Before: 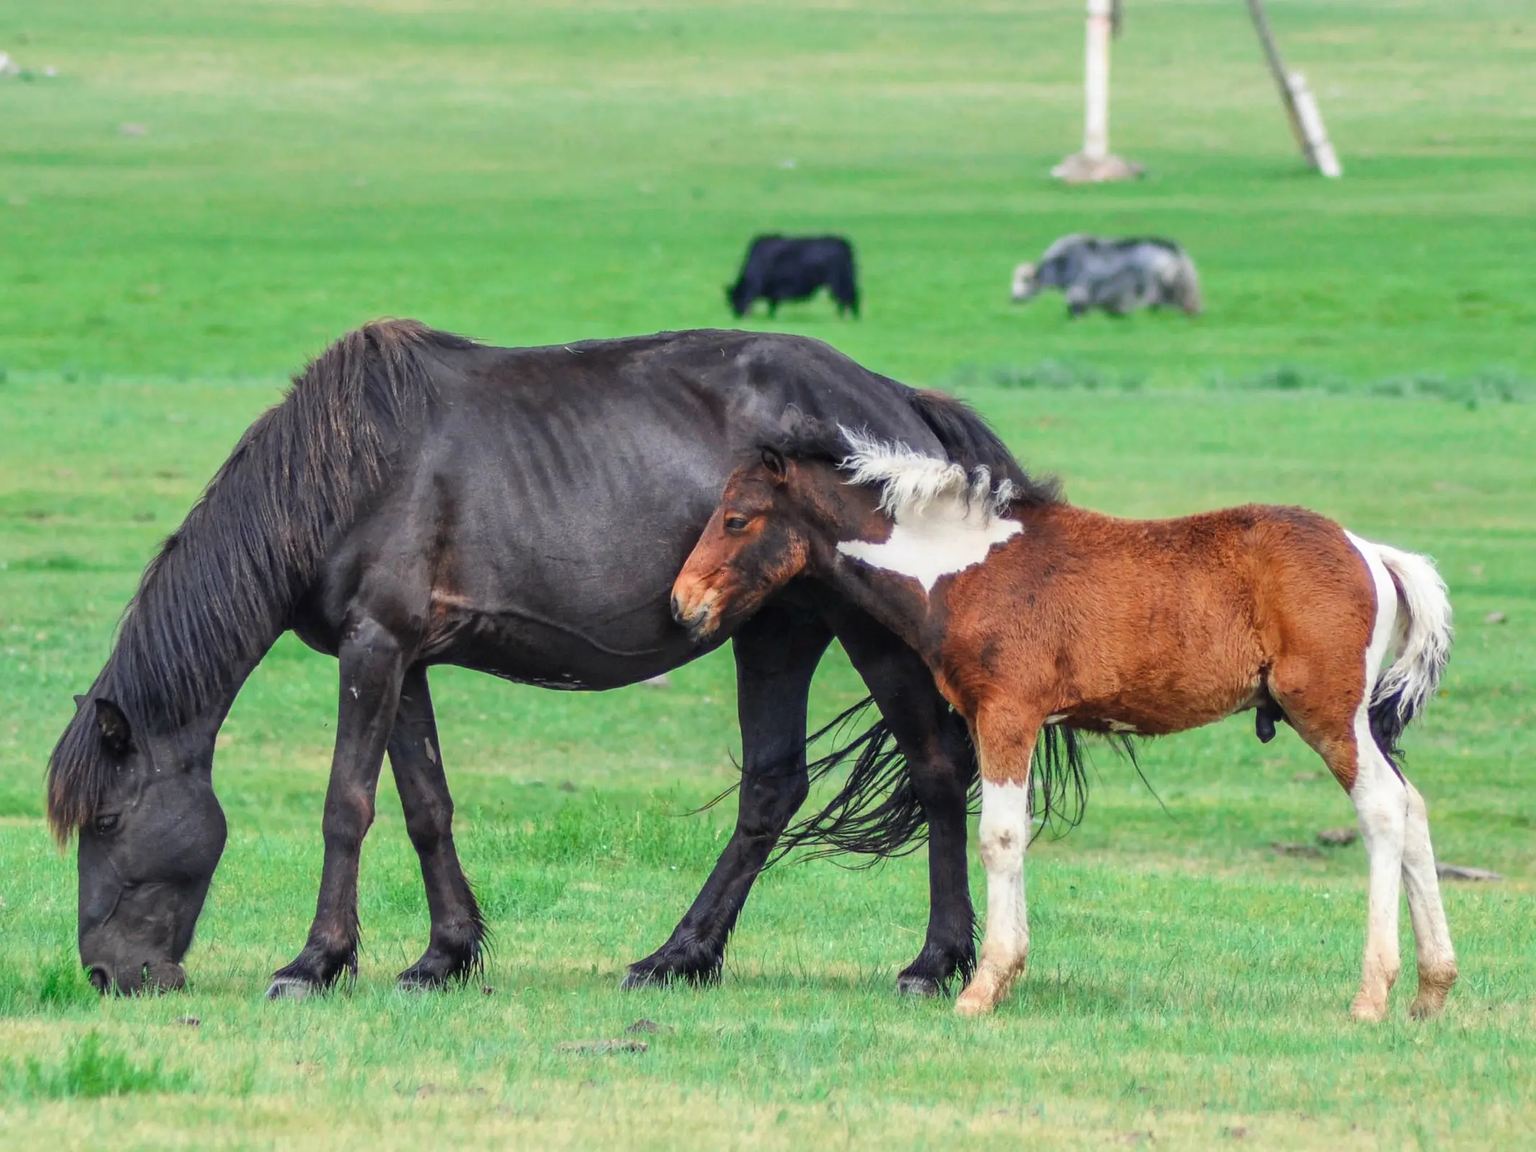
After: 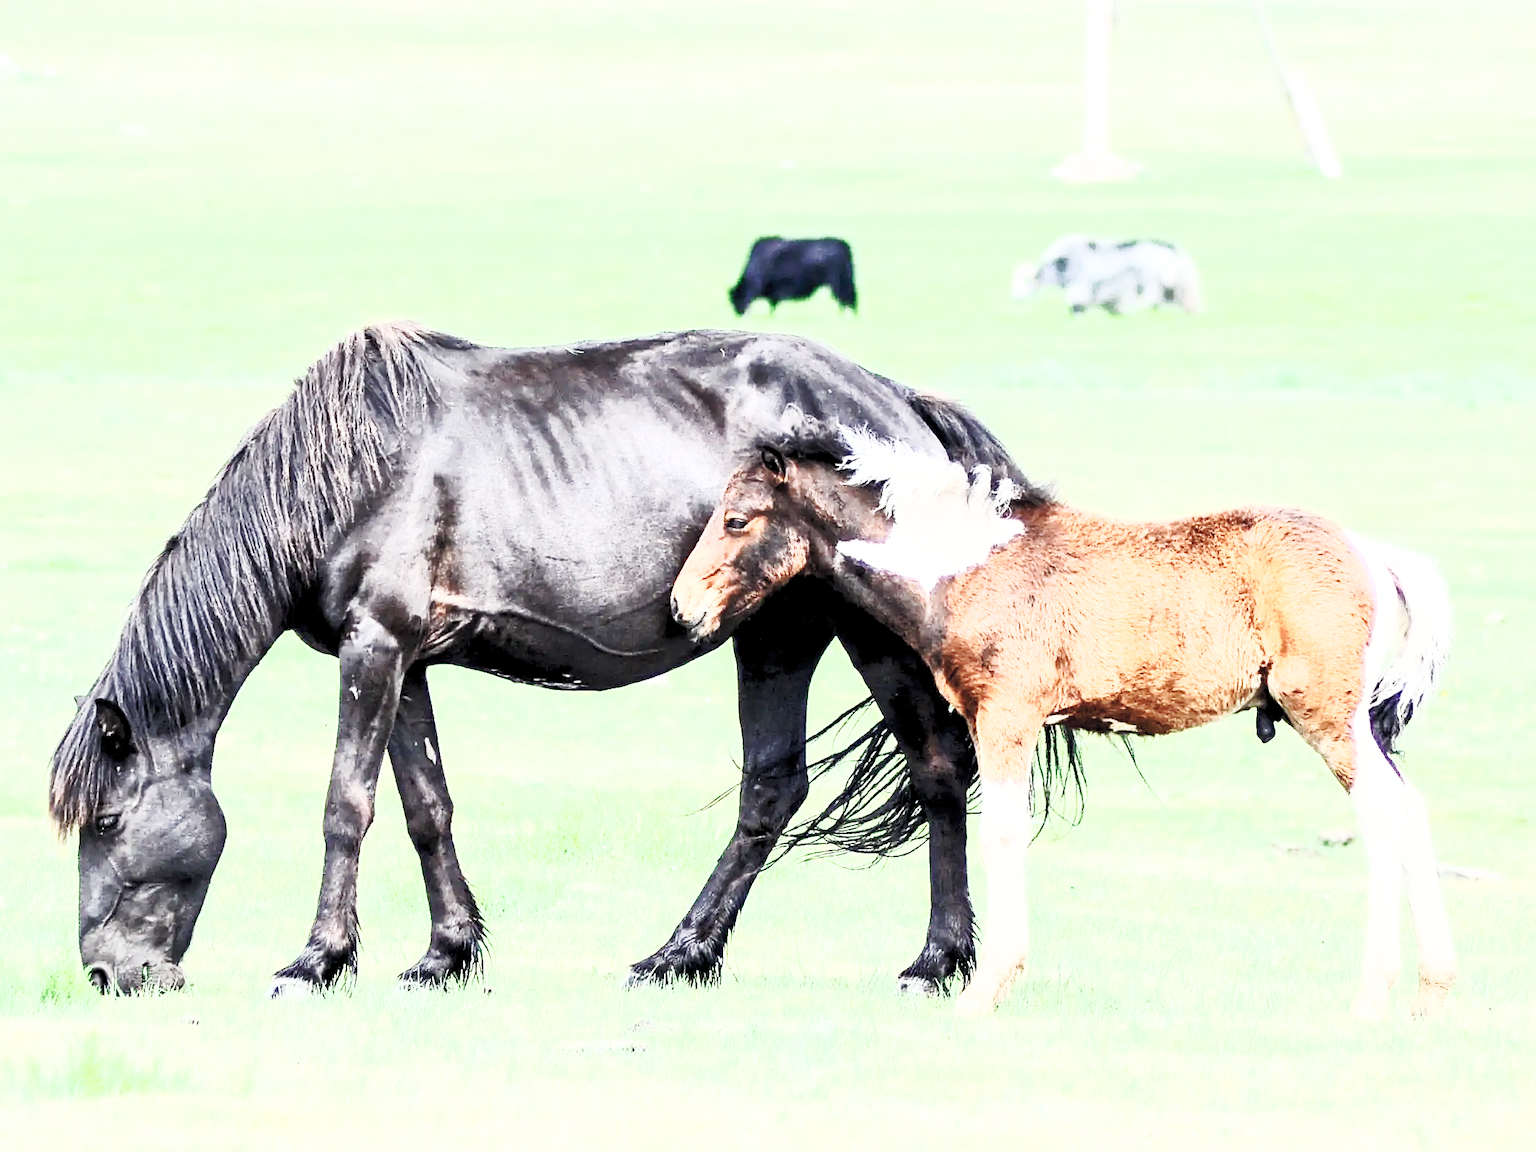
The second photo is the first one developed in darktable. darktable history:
contrast brightness saturation: contrast 0.568, brightness 0.572, saturation -0.336
tone curve: curves: ch0 [(0, 0) (0.003, 0.004) (0.011, 0.014) (0.025, 0.032) (0.044, 0.057) (0.069, 0.089) (0.1, 0.128) (0.136, 0.174) (0.177, 0.227) (0.224, 0.287) (0.277, 0.354) (0.335, 0.427) (0.399, 0.507) (0.468, 0.582) (0.543, 0.653) (0.623, 0.726) (0.709, 0.799) (0.801, 0.876) (0.898, 0.937) (1, 1)], preserve colors none
sharpen: on, module defaults
base curve: curves: ch0 [(0, 0) (0.028, 0.03) (0.121, 0.232) (0.46, 0.748) (0.859, 0.968) (1, 1)], preserve colors none
exposure: black level correction 0.009, exposure 0.115 EV, compensate highlight preservation false
